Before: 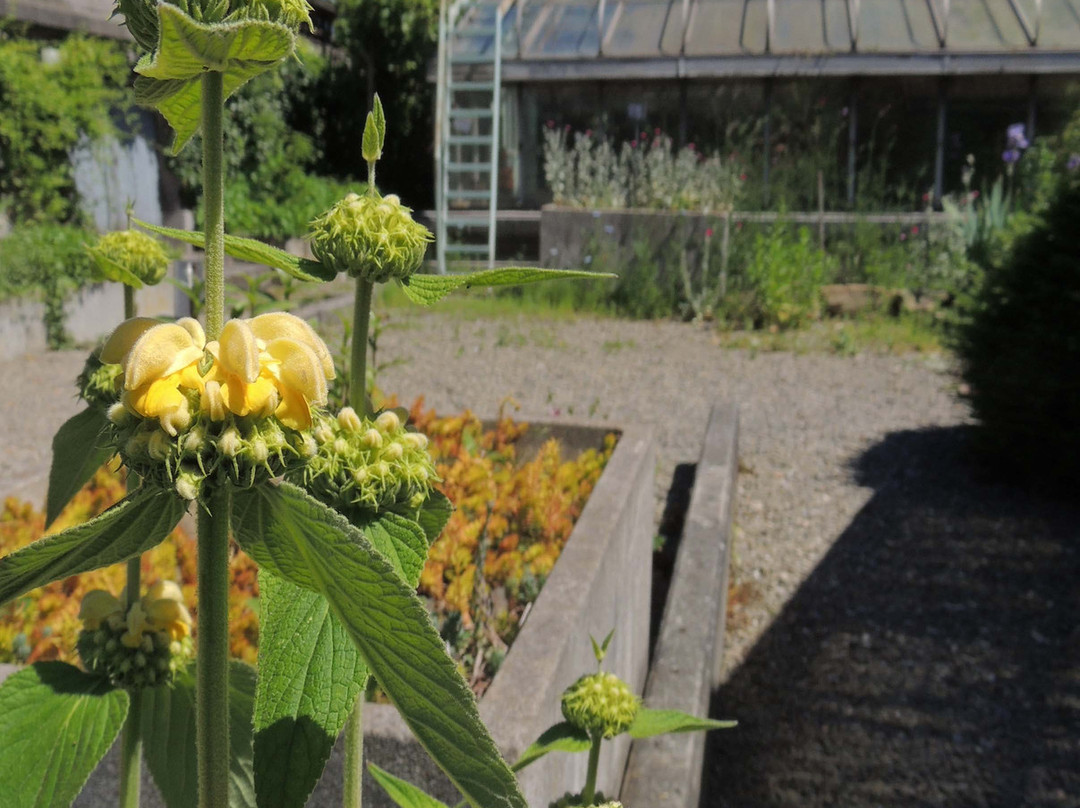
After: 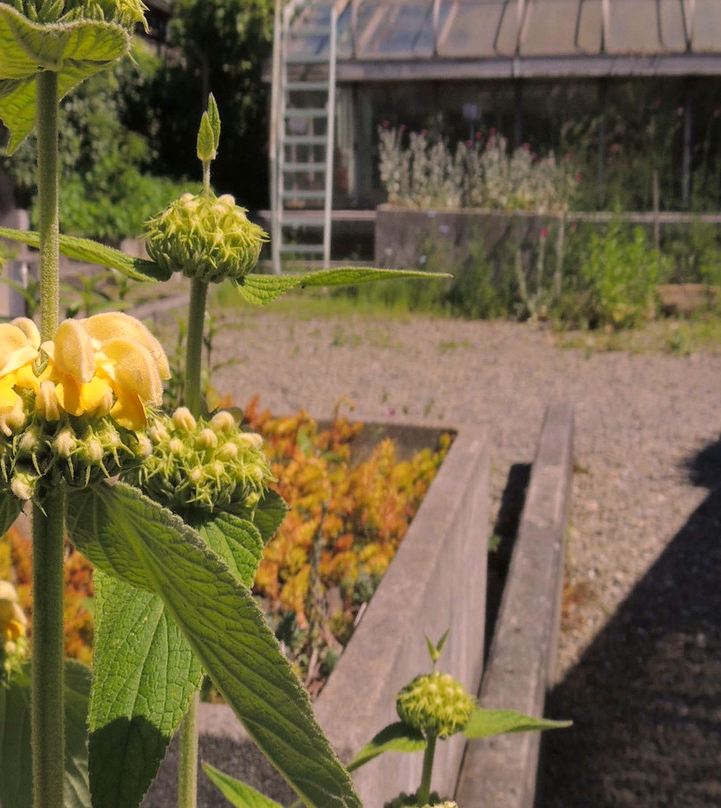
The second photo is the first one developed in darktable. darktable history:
color correction: highlights a* 12.95, highlights b* 5.42
base curve: exposure shift 0.01, preserve colors none
crop: left 15.368%, right 17.851%
